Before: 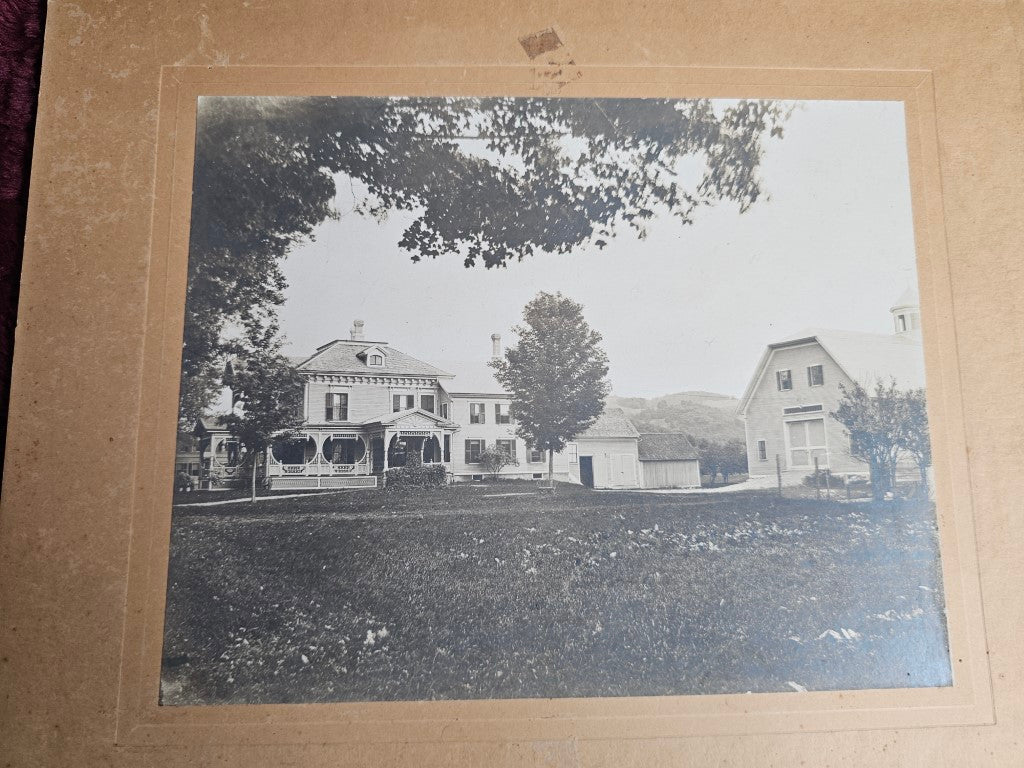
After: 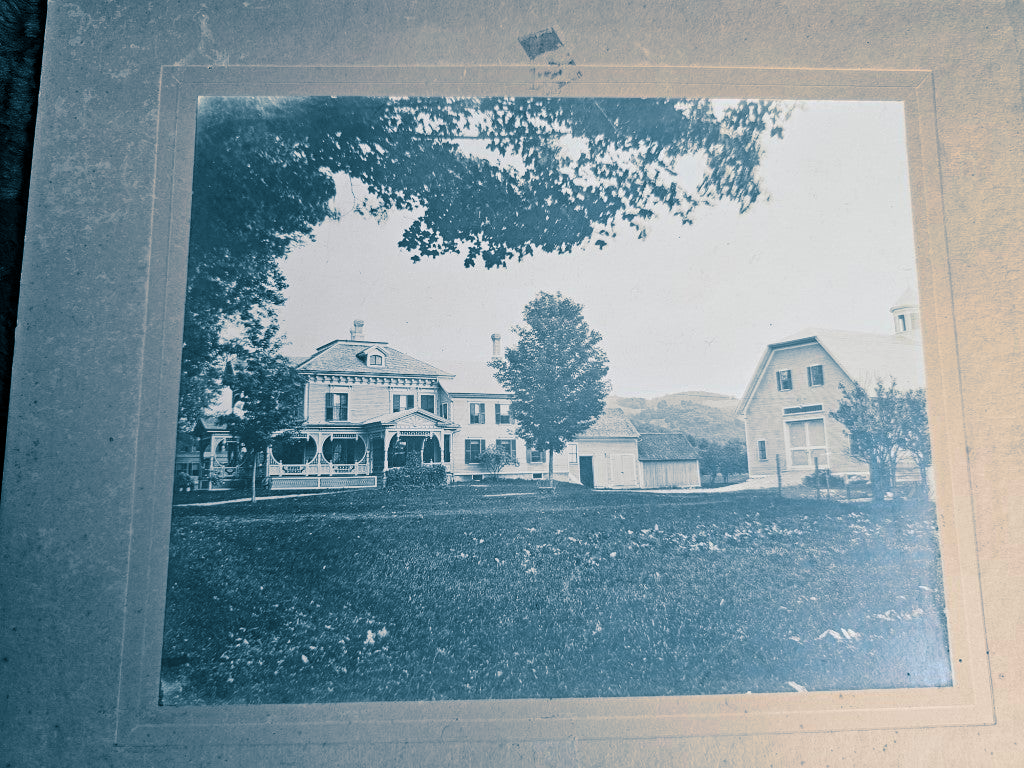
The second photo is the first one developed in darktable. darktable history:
split-toning: shadows › hue 212.4°, balance -70
exposure: compensate highlight preservation false
local contrast: highlights 100%, shadows 100%, detail 120%, midtone range 0.2
